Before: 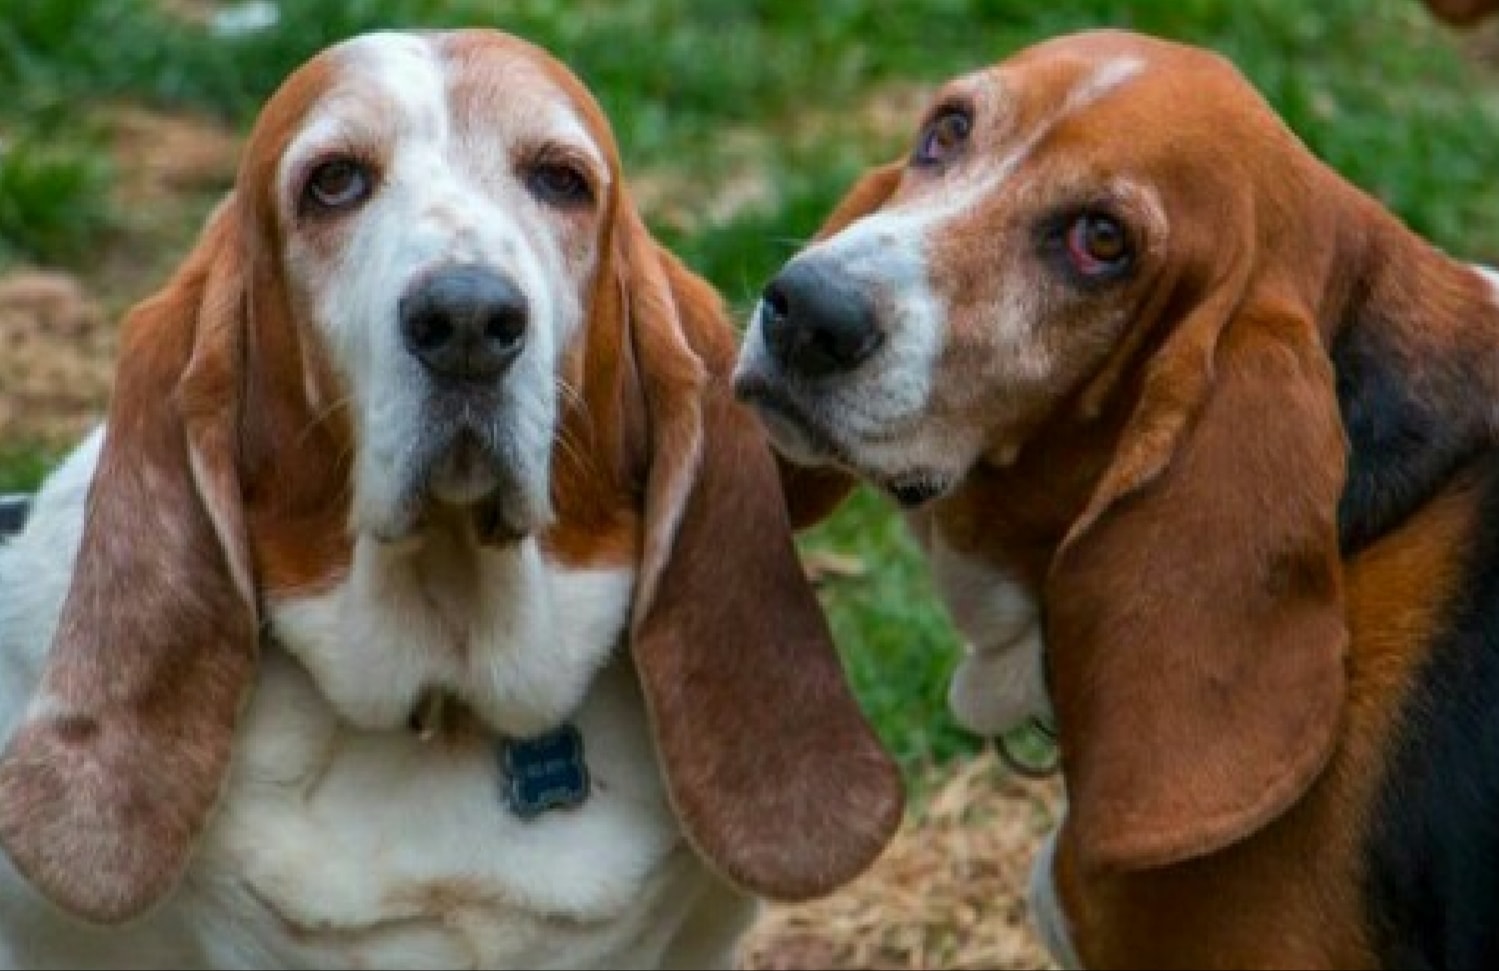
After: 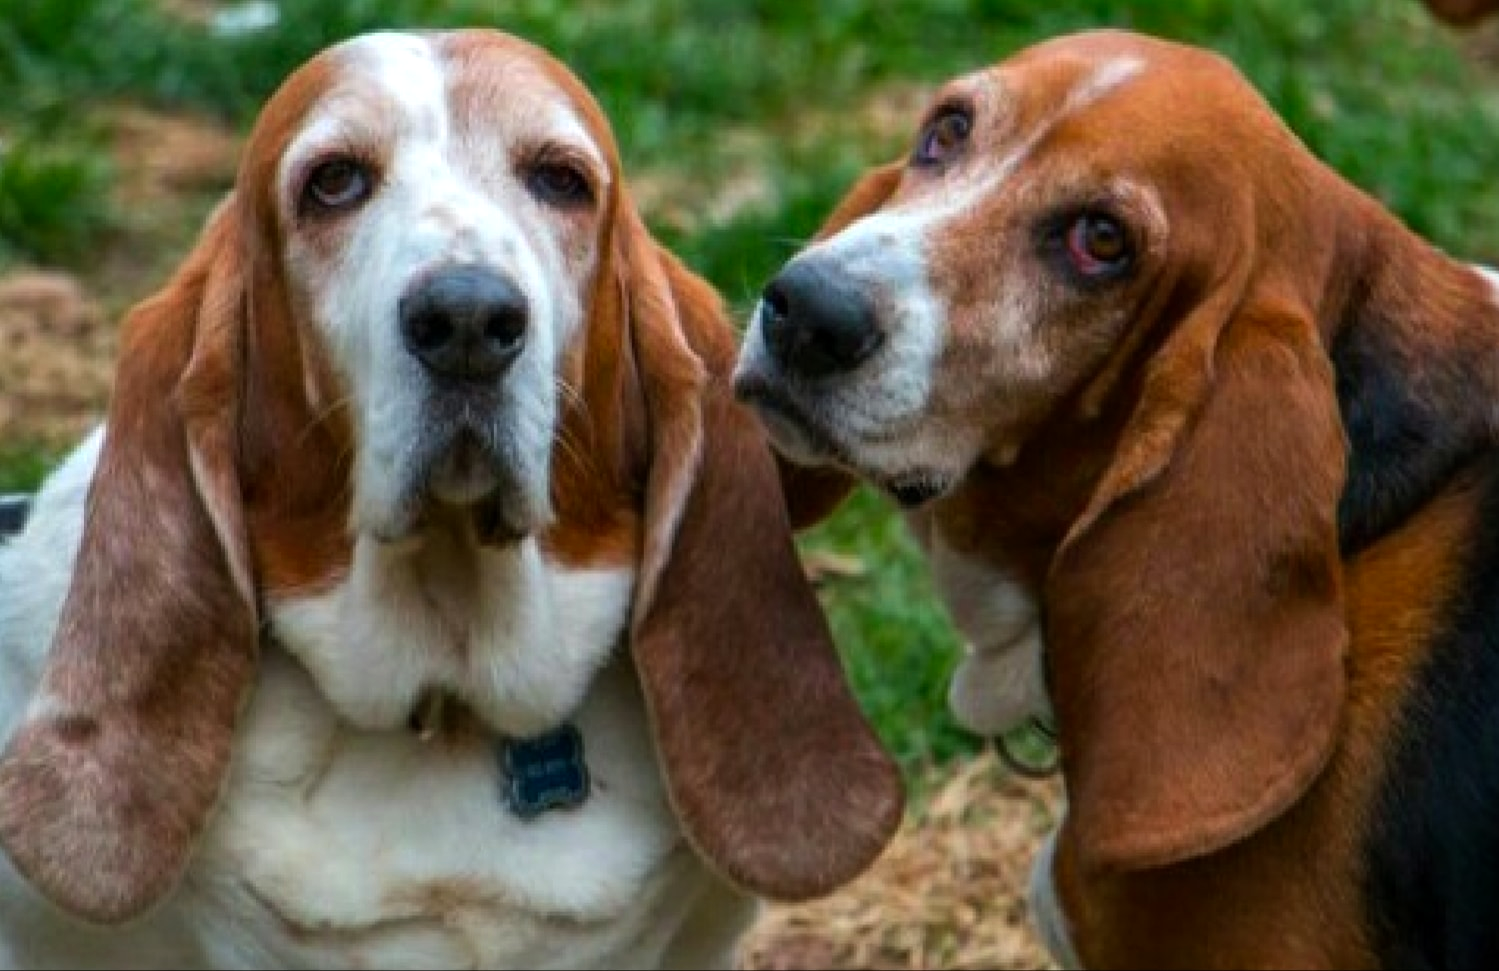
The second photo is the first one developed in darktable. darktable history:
color balance: contrast 10%
